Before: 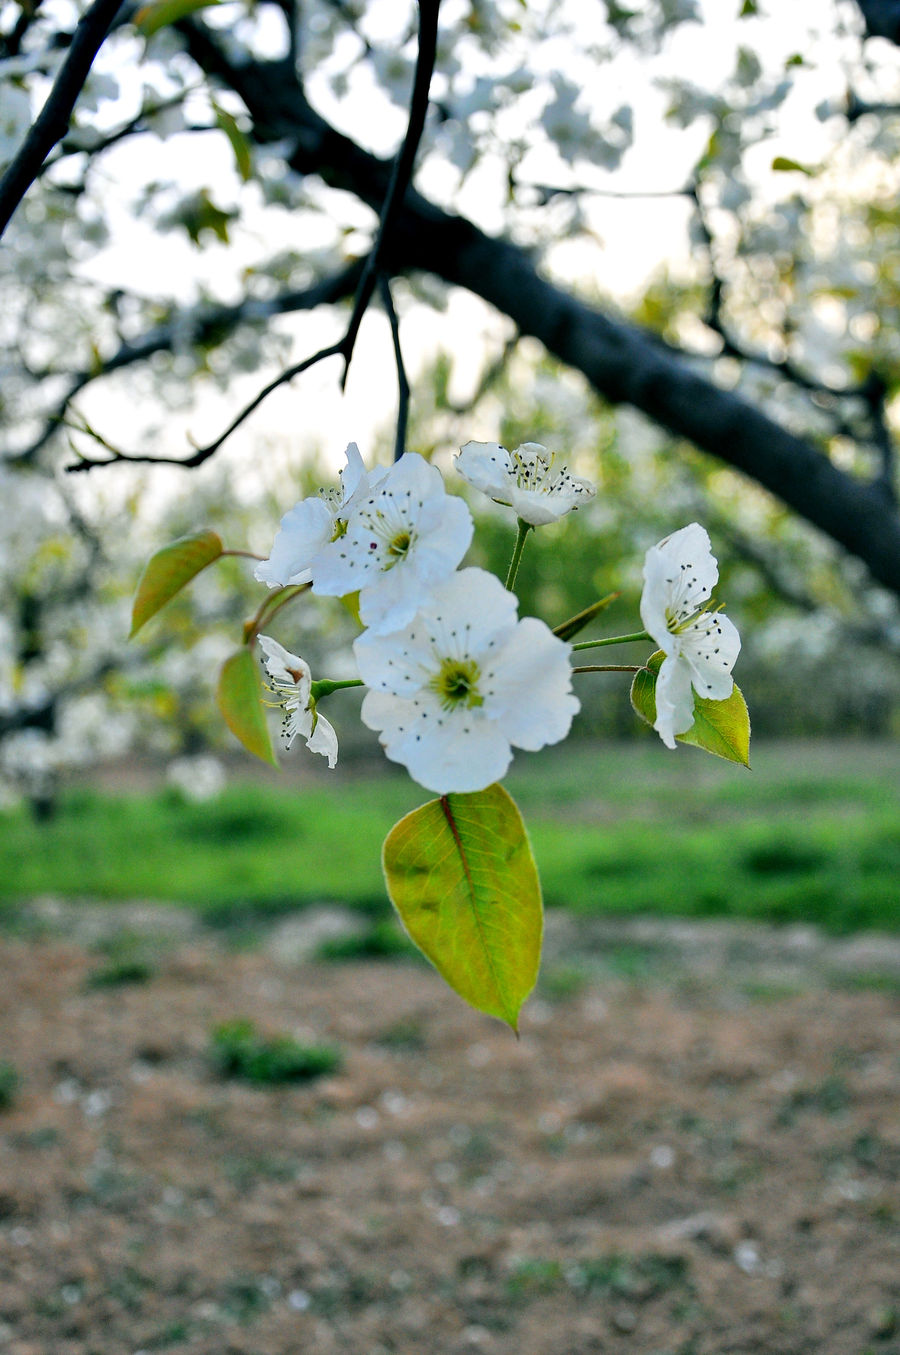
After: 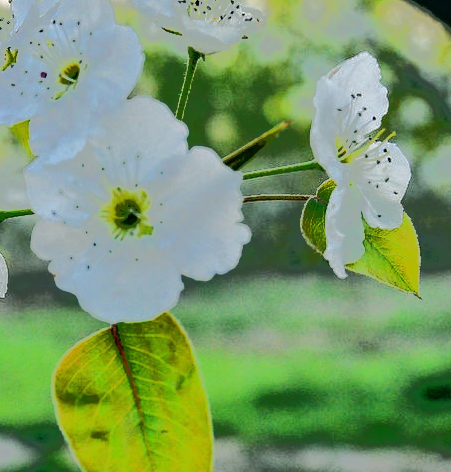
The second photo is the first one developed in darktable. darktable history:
crop: left 36.688%, top 34.764%, right 13.182%, bottom 30.34%
tone equalizer: -7 EV -0.604 EV, -6 EV 0.988 EV, -5 EV -0.479 EV, -4 EV 0.41 EV, -3 EV 0.445 EV, -2 EV 0.131 EV, -1 EV -0.166 EV, +0 EV -0.388 EV, edges refinement/feathering 500, mask exposure compensation -1.57 EV, preserve details no
